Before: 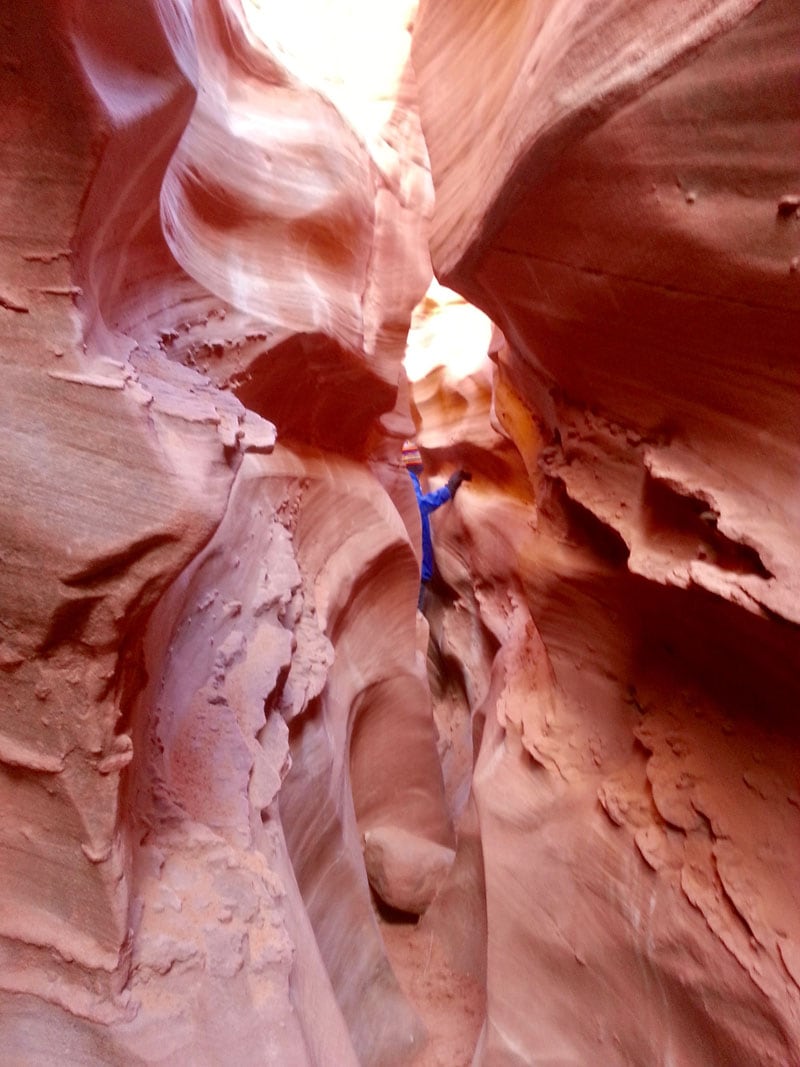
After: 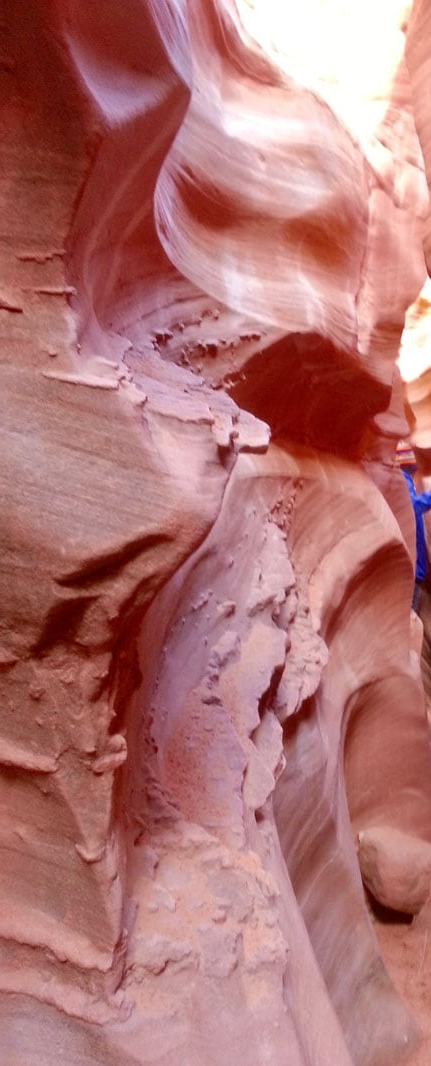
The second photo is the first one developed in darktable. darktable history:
crop: left 0.817%, right 45.264%, bottom 0.081%
